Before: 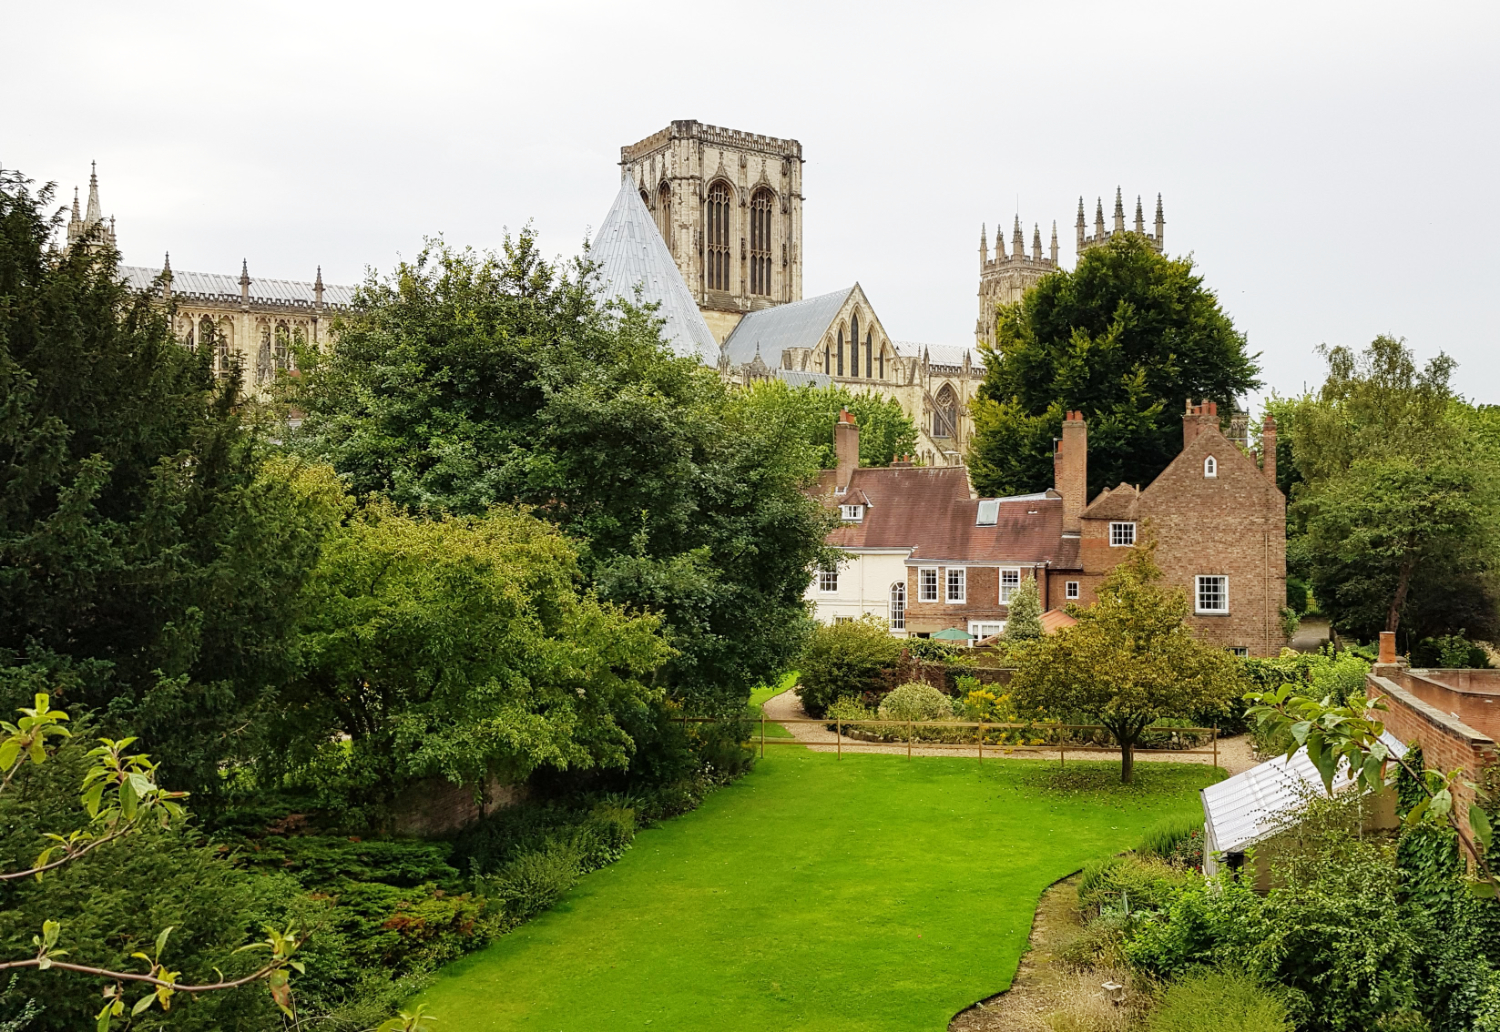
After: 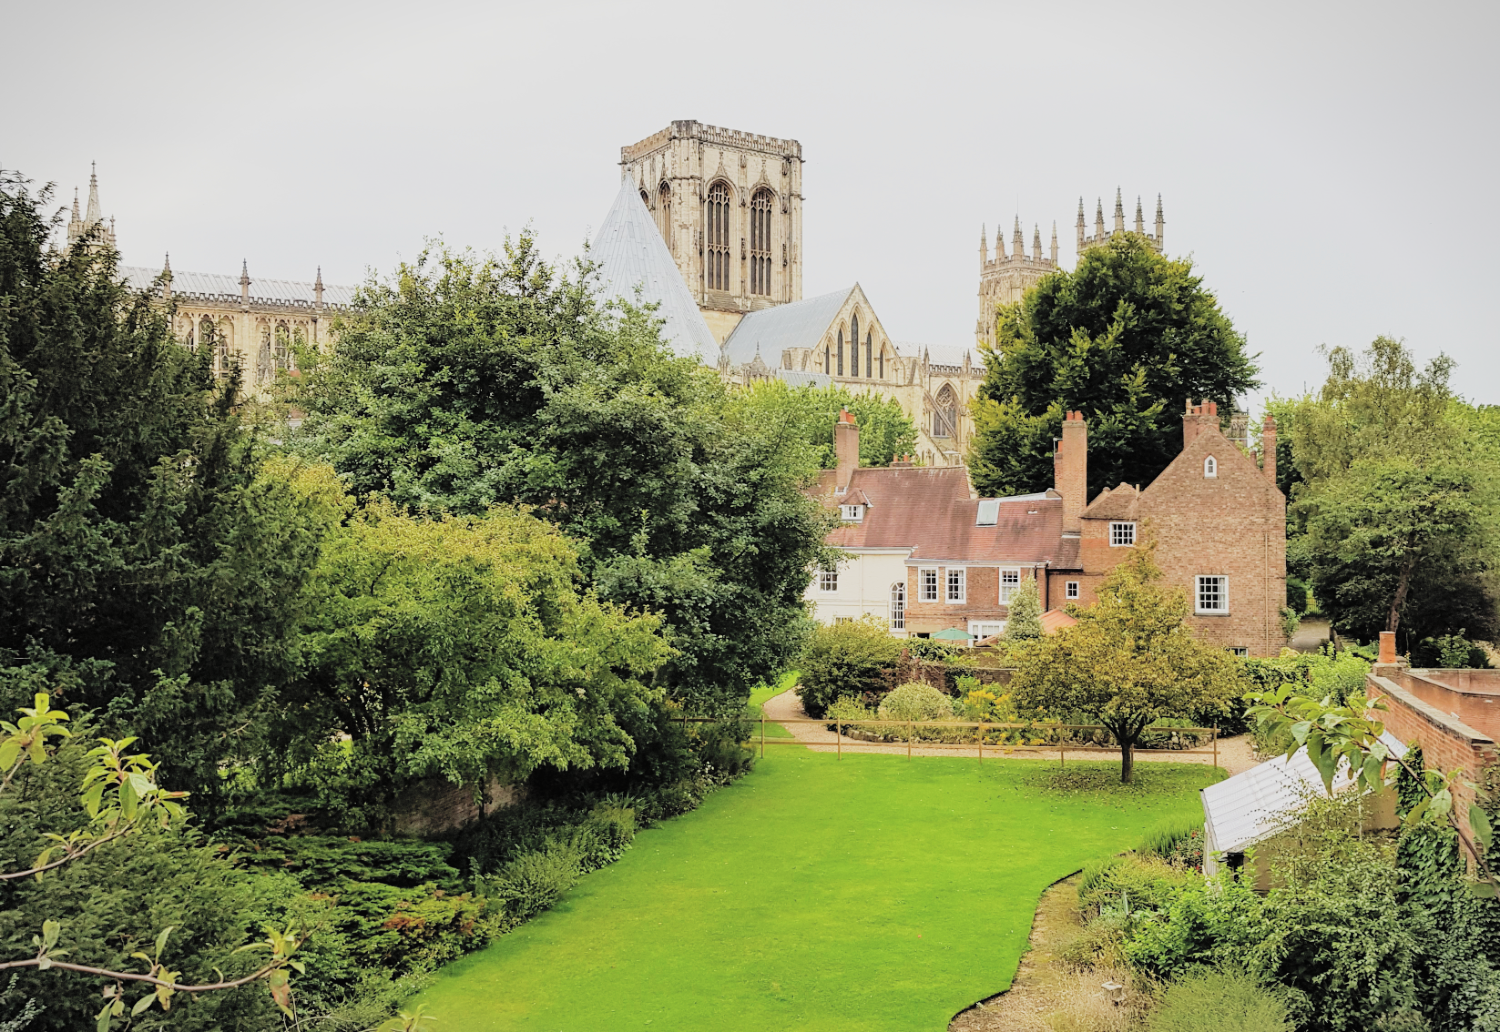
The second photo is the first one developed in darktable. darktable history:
contrast brightness saturation: brightness 0.28
filmic rgb: black relative exposure -7.65 EV, white relative exposure 4.56 EV, hardness 3.61
tone equalizer: on, module defaults
vignetting: fall-off start 100%, brightness -0.282, width/height ratio 1.31
